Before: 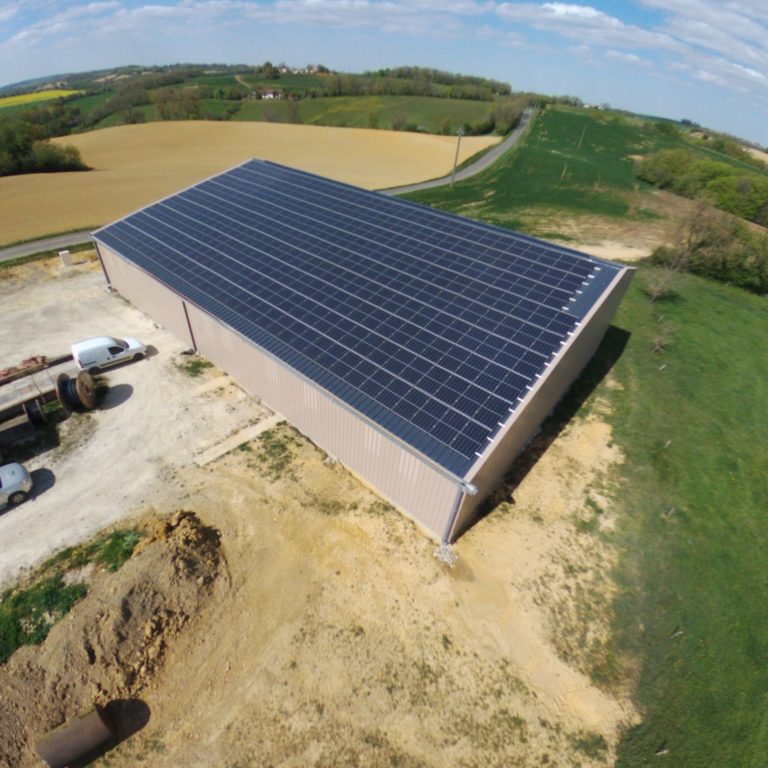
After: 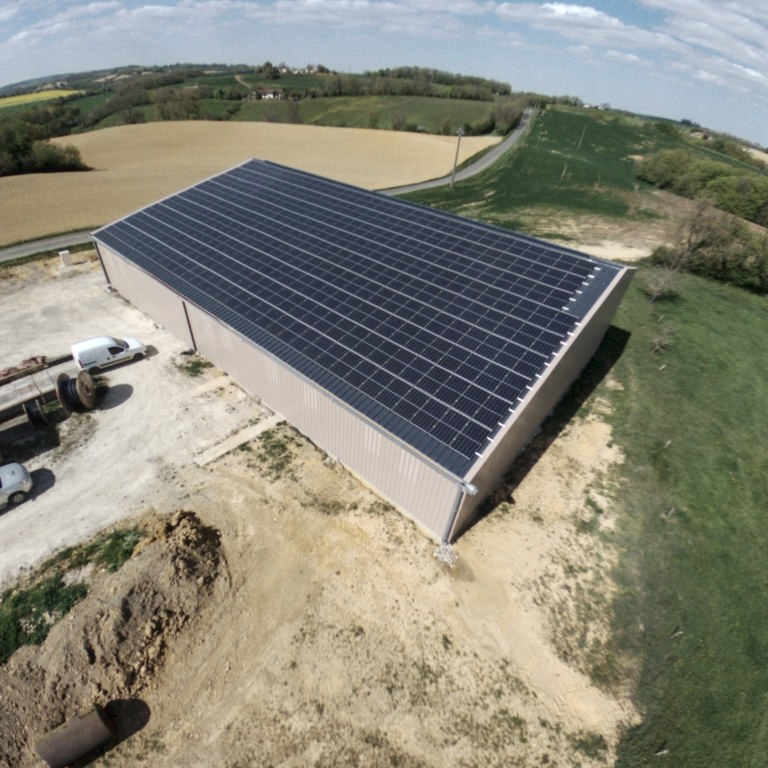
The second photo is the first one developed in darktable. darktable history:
contrast brightness saturation: contrast 0.1, saturation -0.36
local contrast: on, module defaults
